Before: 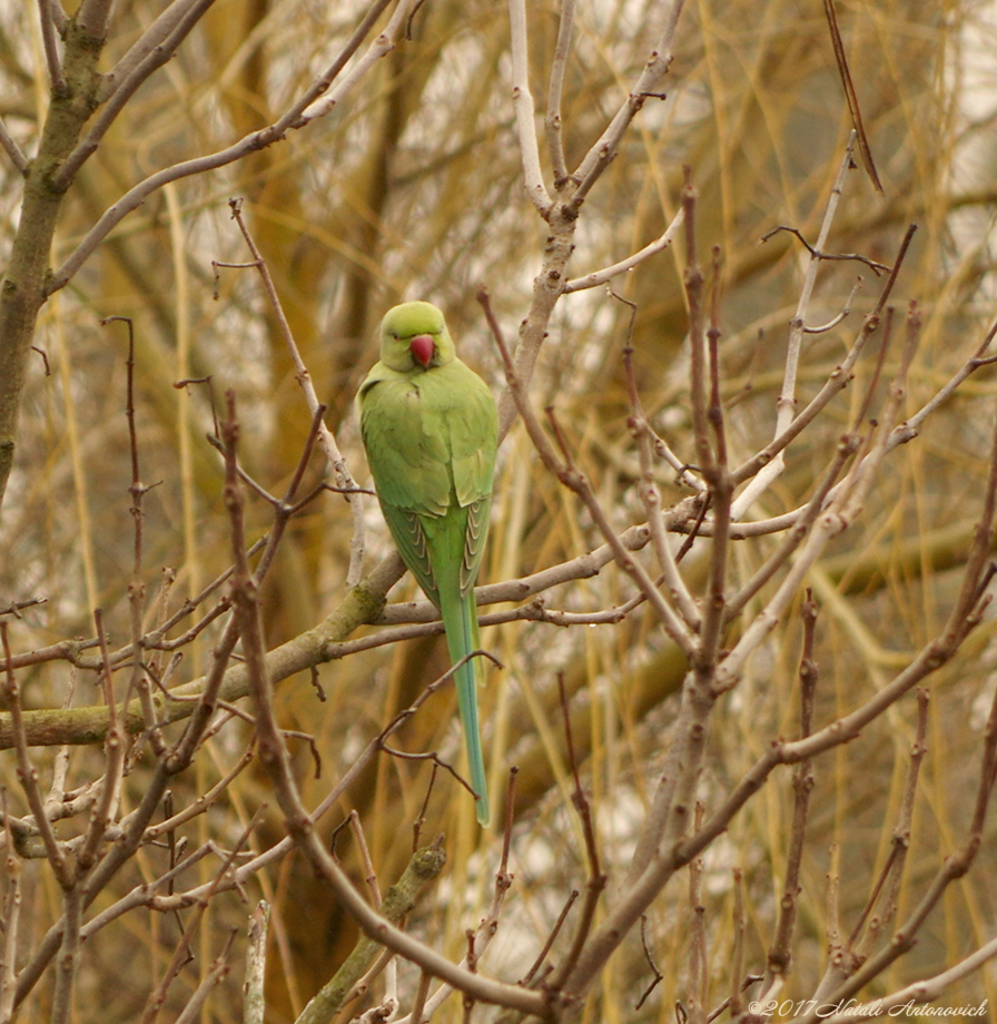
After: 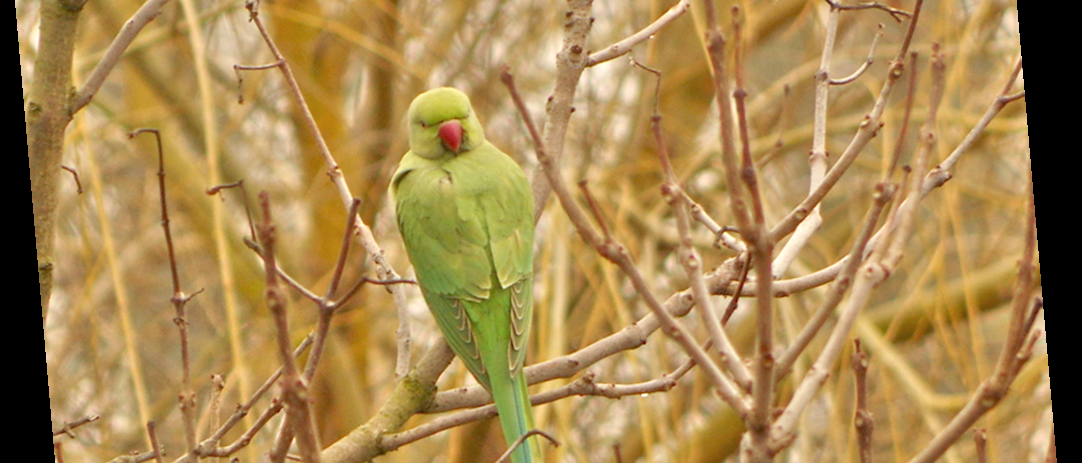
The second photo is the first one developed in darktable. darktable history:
tone equalizer: -7 EV 0.15 EV, -6 EV 0.6 EV, -5 EV 1.15 EV, -4 EV 1.33 EV, -3 EV 1.15 EV, -2 EV 0.6 EV, -1 EV 0.15 EV, mask exposure compensation -0.5 EV
crop and rotate: top 23.84%, bottom 34.294%
rotate and perspective: rotation -4.98°, automatic cropping off
